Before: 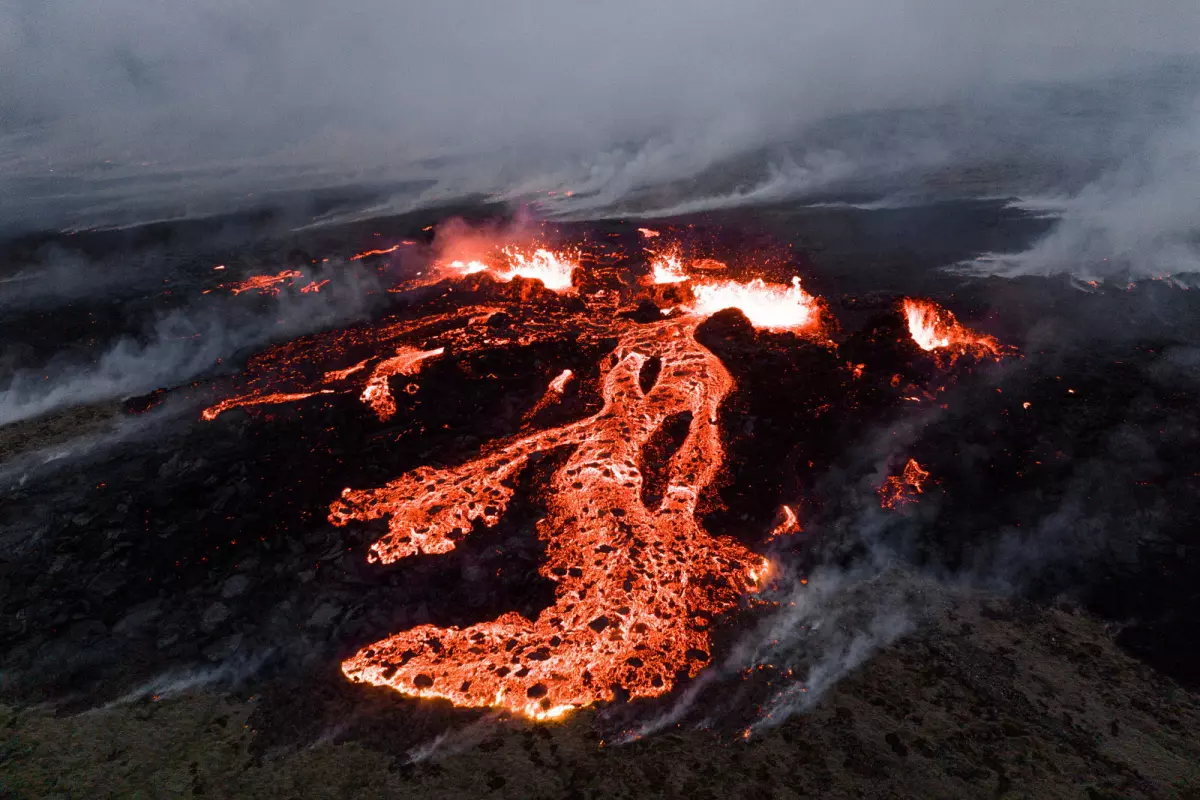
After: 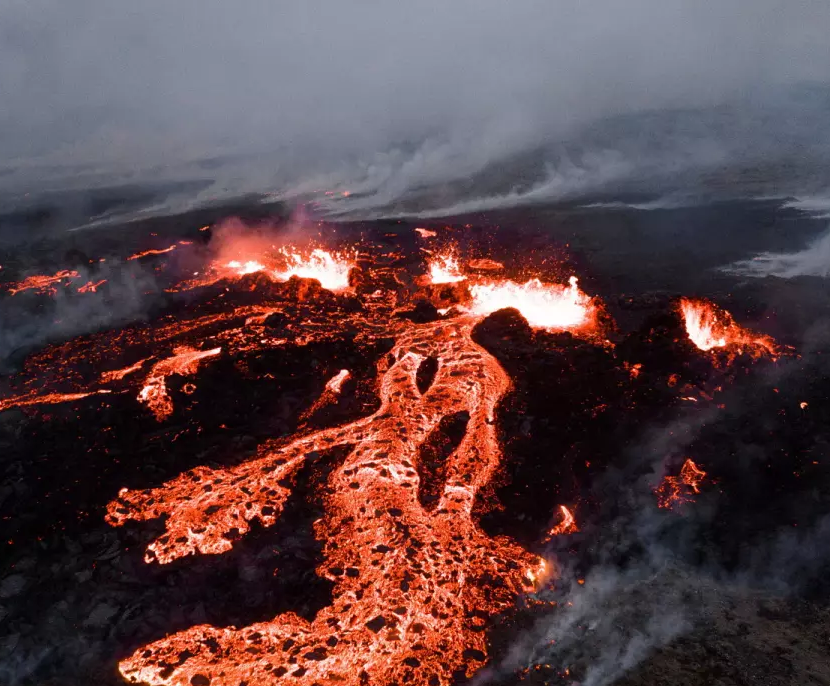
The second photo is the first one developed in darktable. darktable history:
crop: left 18.655%, right 12.149%, bottom 14.194%
